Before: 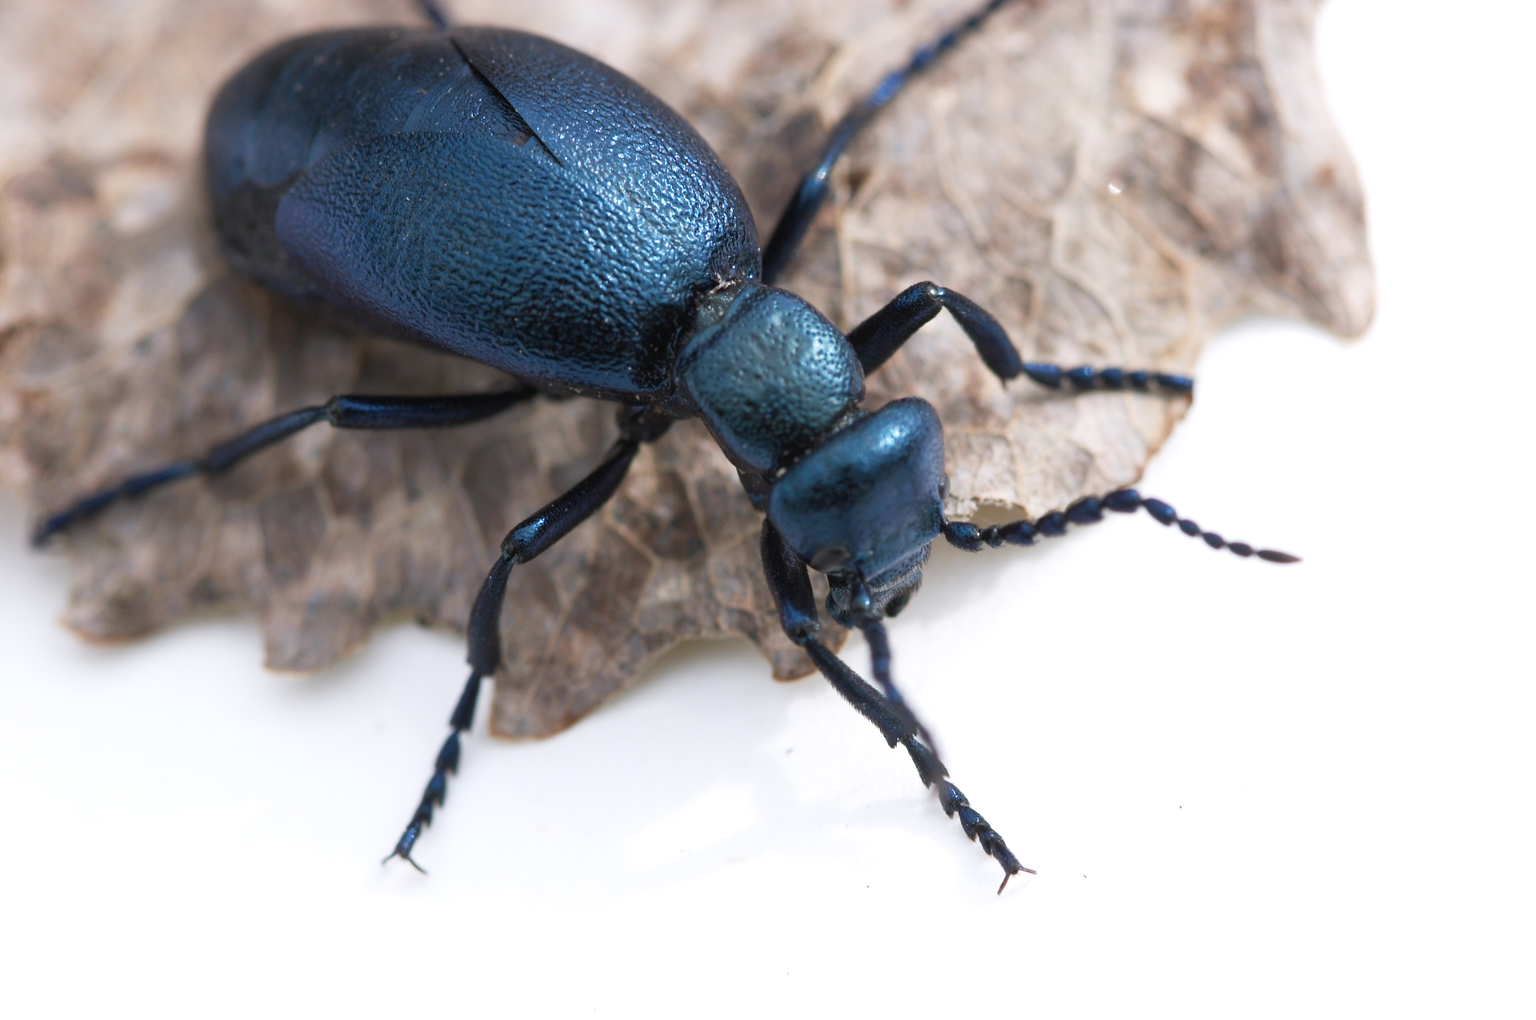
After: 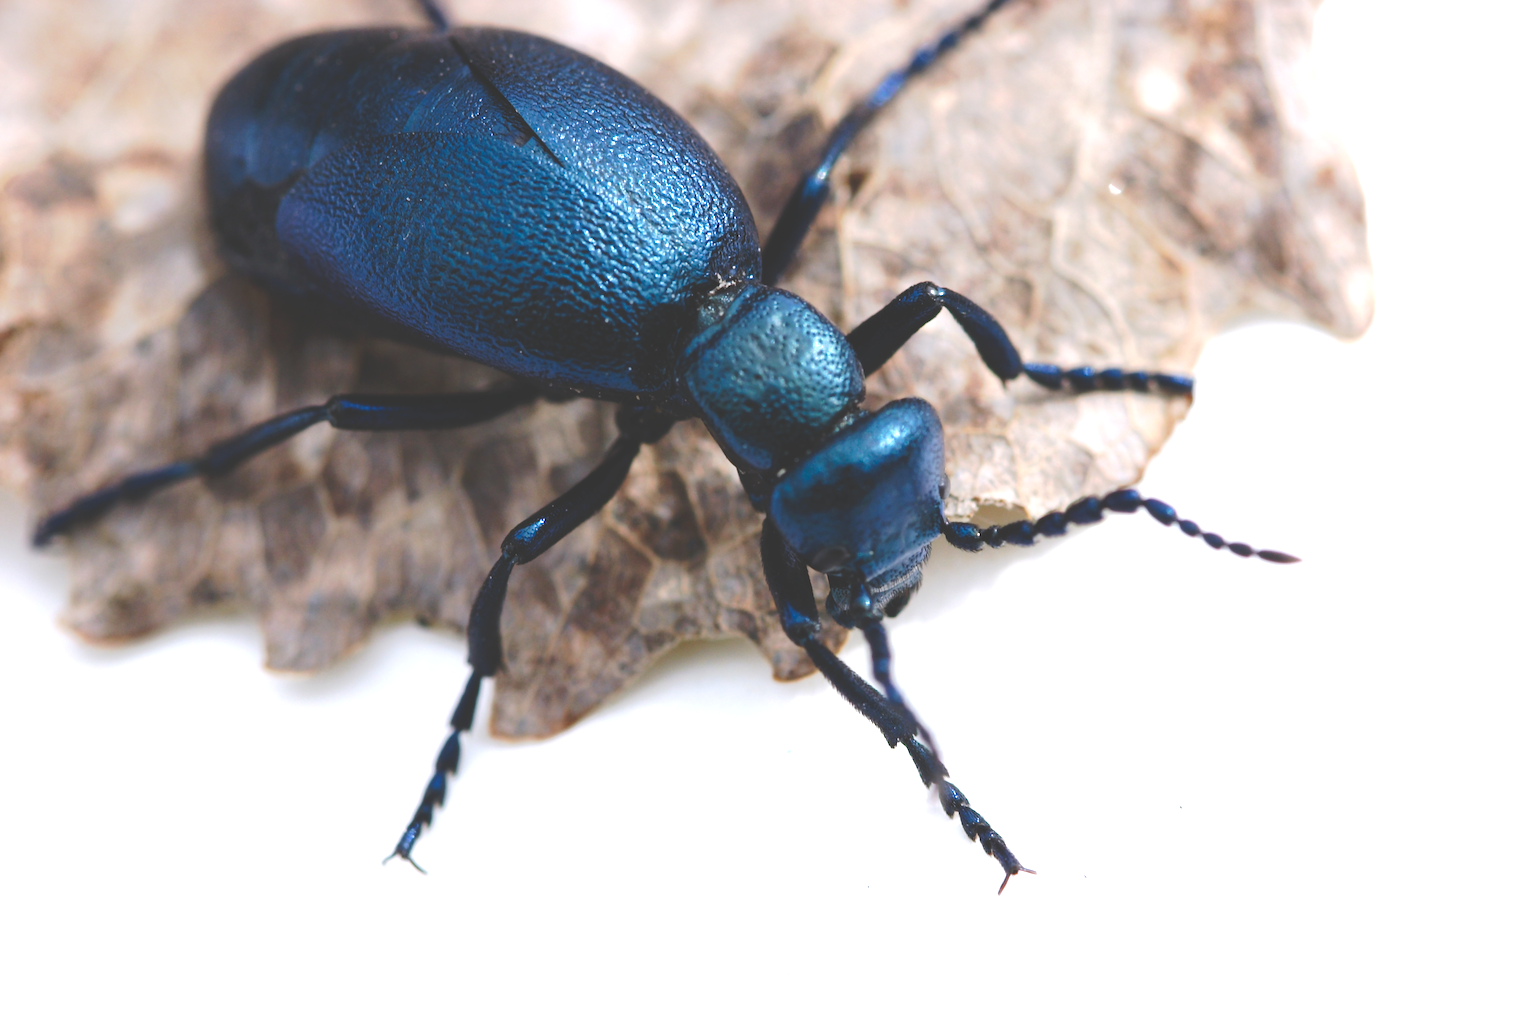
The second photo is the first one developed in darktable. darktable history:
tone curve: curves: ch0 [(0, 0) (0.003, 0.211) (0.011, 0.211) (0.025, 0.215) (0.044, 0.218) (0.069, 0.224) (0.1, 0.227) (0.136, 0.233) (0.177, 0.247) (0.224, 0.275) (0.277, 0.309) (0.335, 0.366) (0.399, 0.438) (0.468, 0.515) (0.543, 0.586) (0.623, 0.658) (0.709, 0.735) (0.801, 0.821) (0.898, 0.889) (1, 1)], preserve colors none
tone equalizer: -8 EV -0.417 EV, -7 EV -0.389 EV, -6 EV -0.333 EV, -5 EV -0.222 EV, -3 EV 0.222 EV, -2 EV 0.333 EV, -1 EV 0.389 EV, +0 EV 0.417 EV, edges refinement/feathering 500, mask exposure compensation -1.57 EV, preserve details no
color balance rgb: perceptual saturation grading › global saturation 20%, global vibrance 20%
